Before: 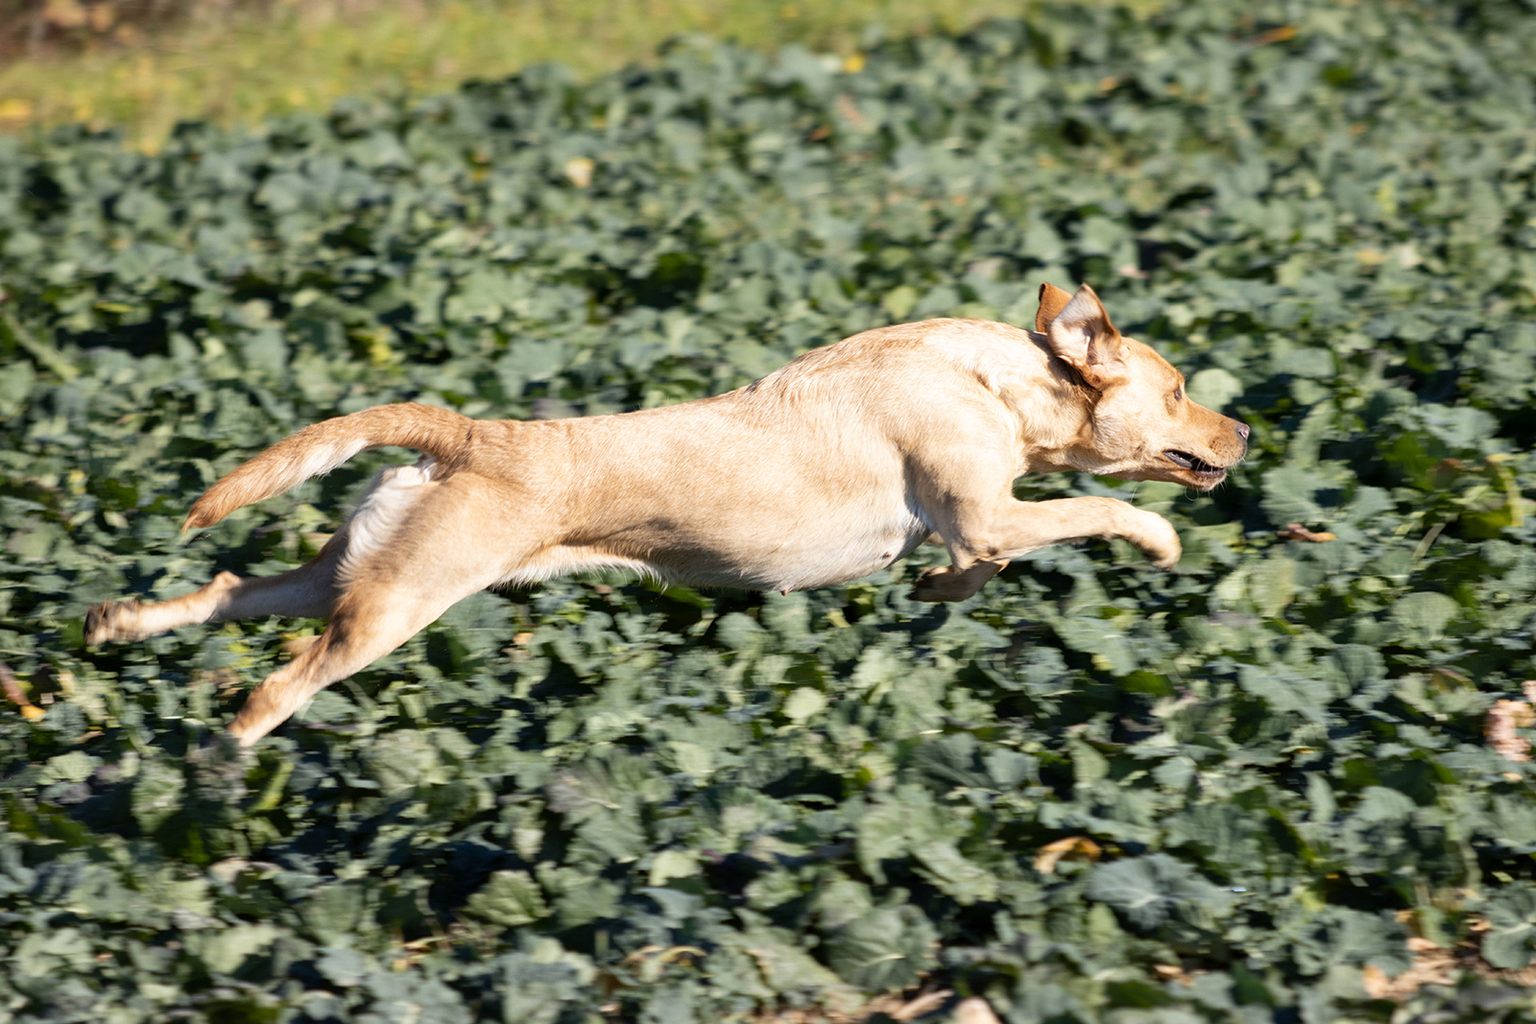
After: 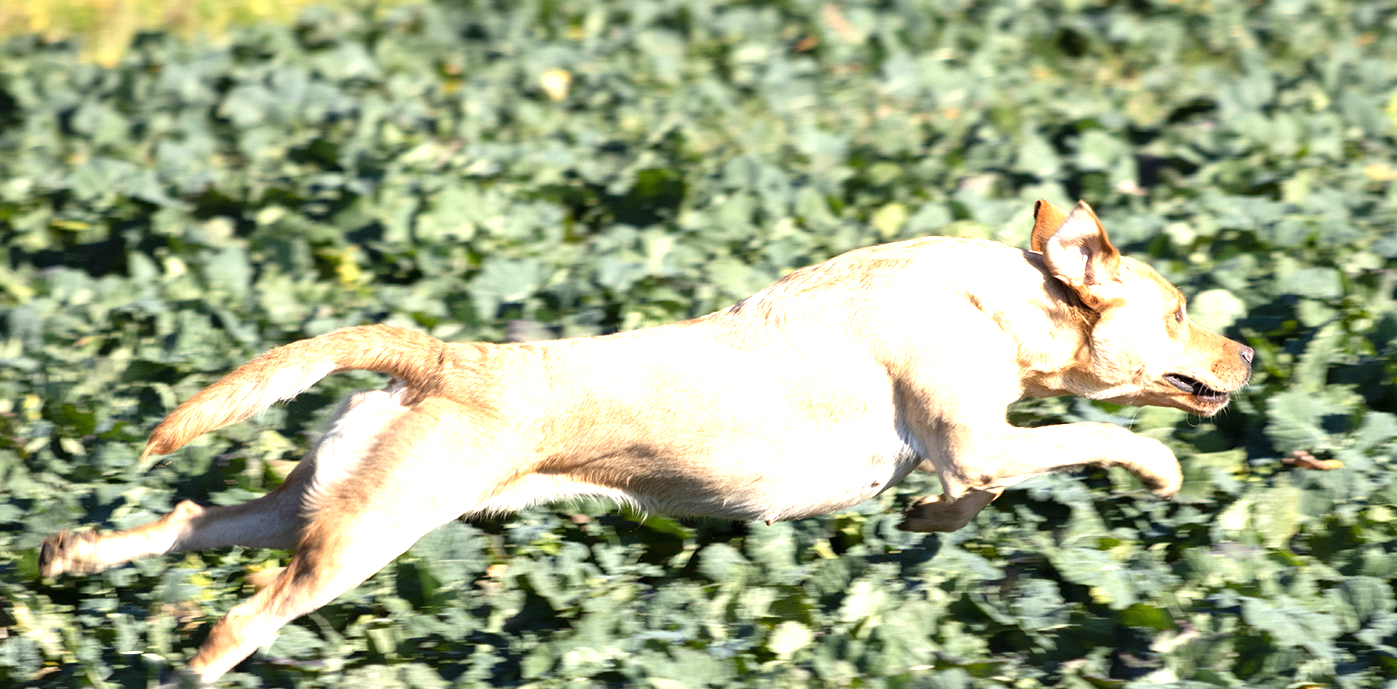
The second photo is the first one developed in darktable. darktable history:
crop: left 3.015%, top 8.969%, right 9.647%, bottom 26.457%
exposure: black level correction 0, exposure 0.95 EV, compensate exposure bias true, compensate highlight preservation false
